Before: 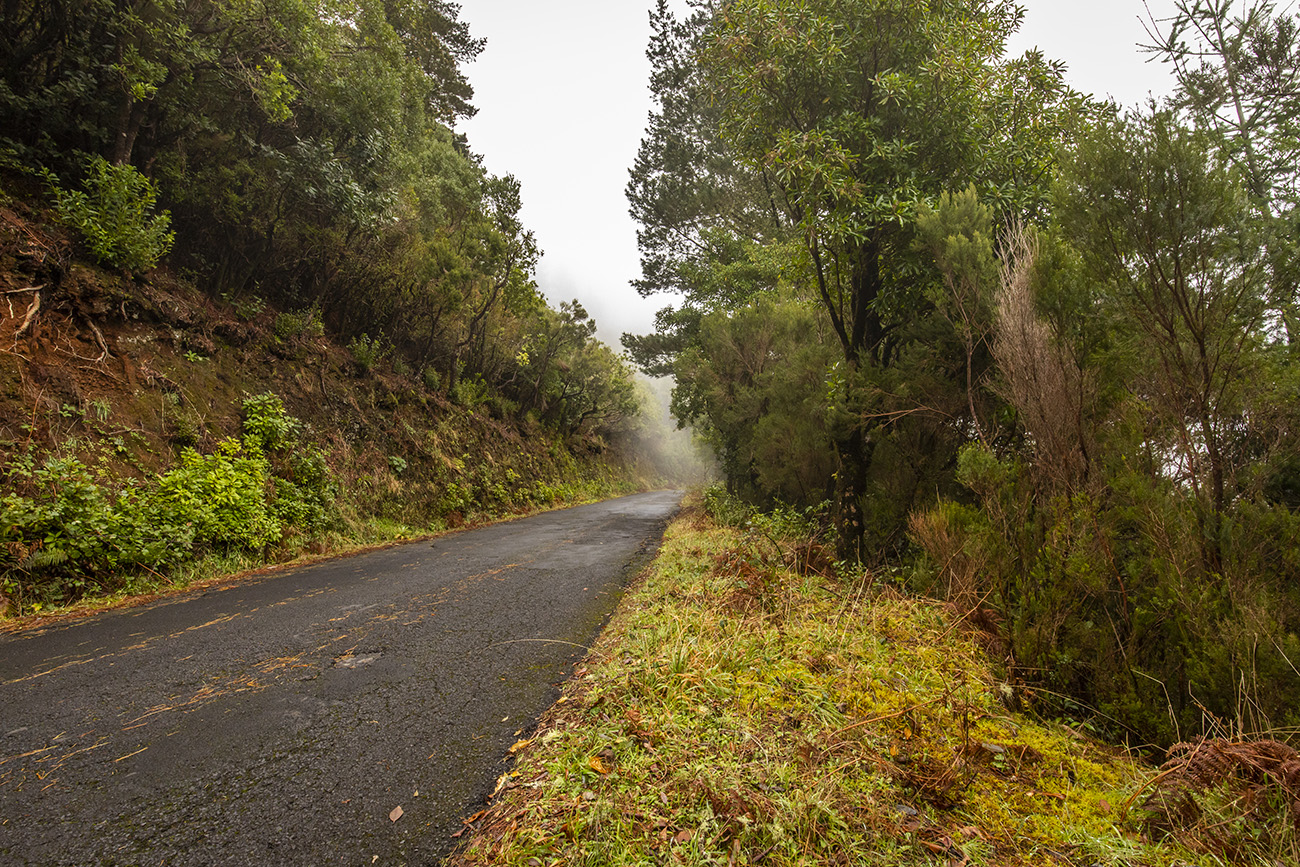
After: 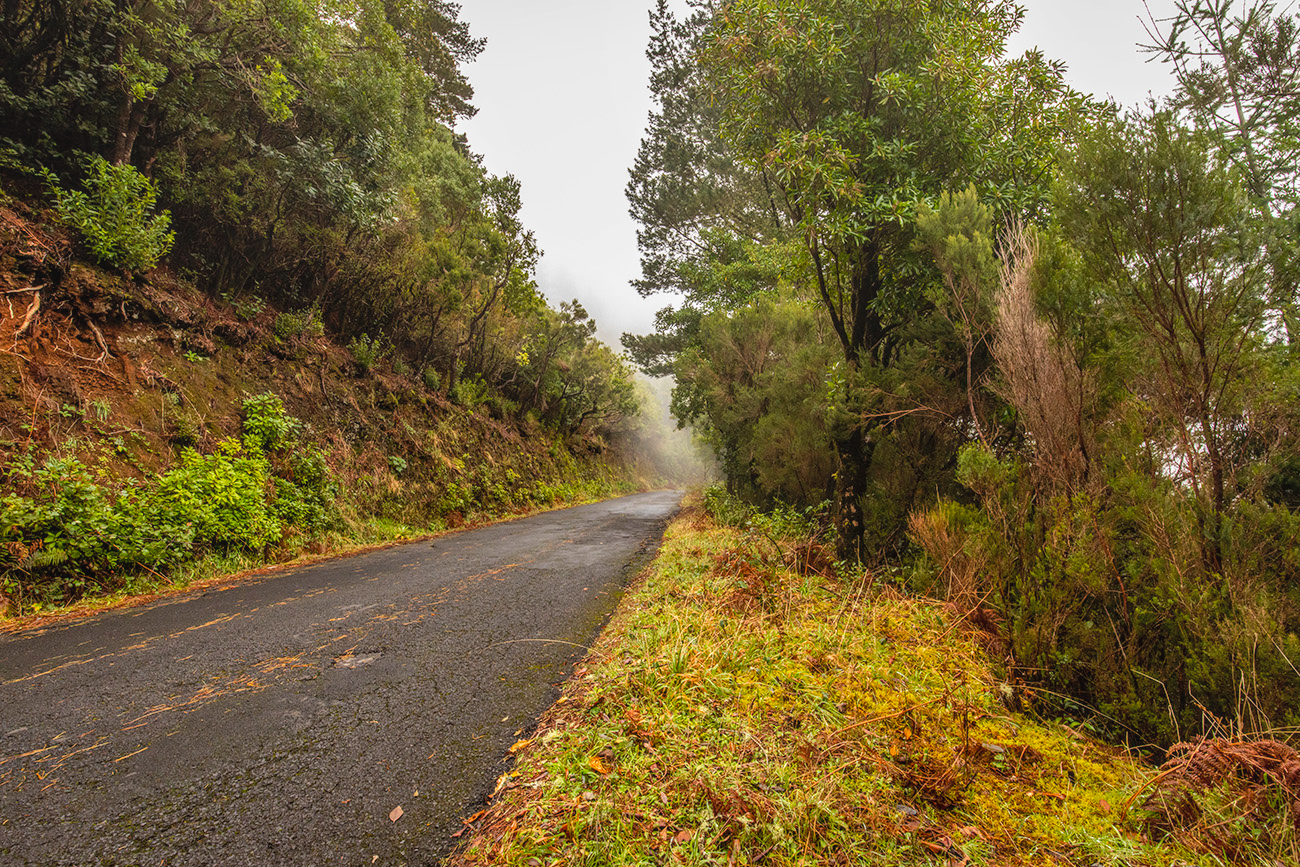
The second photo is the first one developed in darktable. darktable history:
local contrast: on, module defaults
contrast brightness saturation: contrast -0.091, brightness 0.045, saturation 0.078
shadows and highlights: shadows 37.06, highlights -27.32, soften with gaussian
